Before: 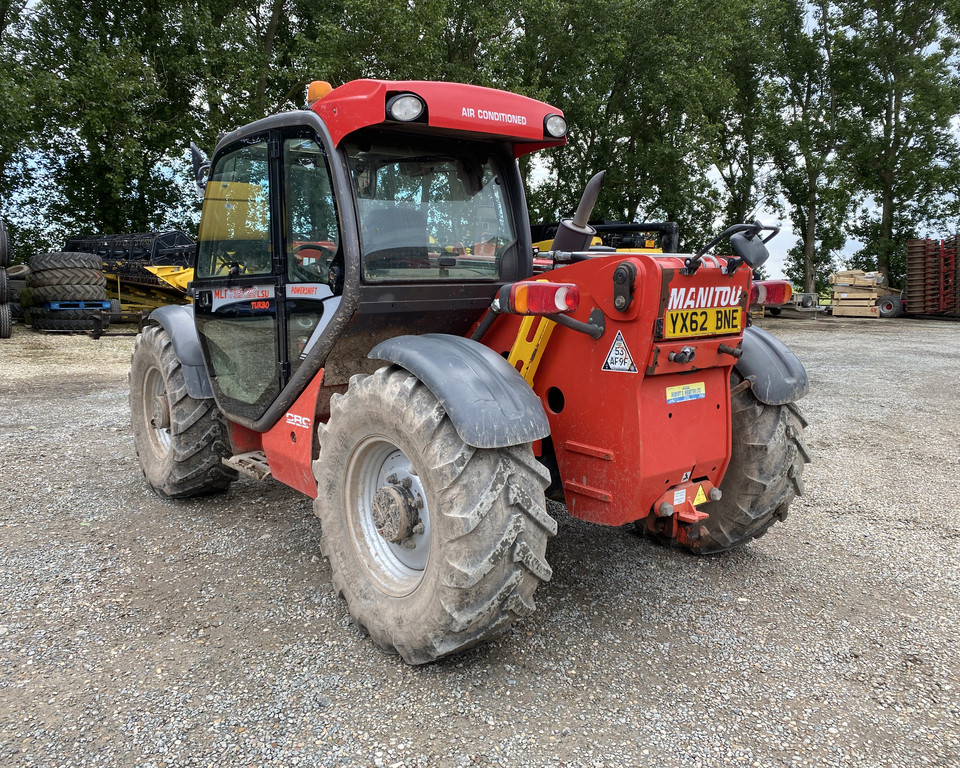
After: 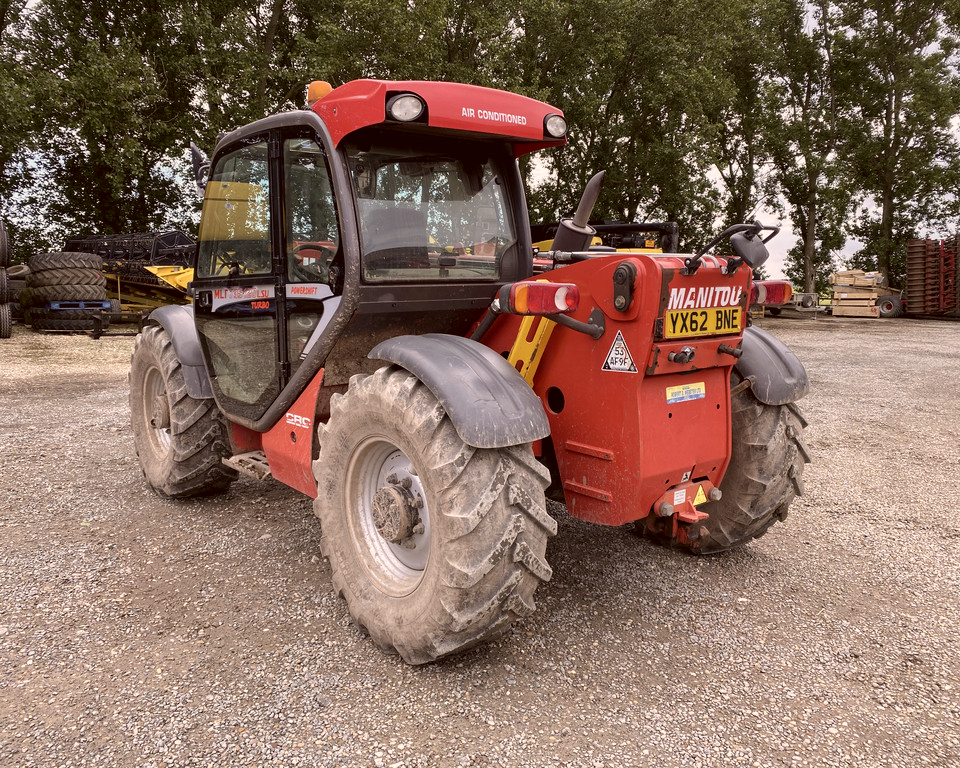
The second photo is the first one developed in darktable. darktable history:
color correction: highlights a* 10.21, highlights b* 9.71, shadows a* 8.63, shadows b* 8.4, saturation 0.821
